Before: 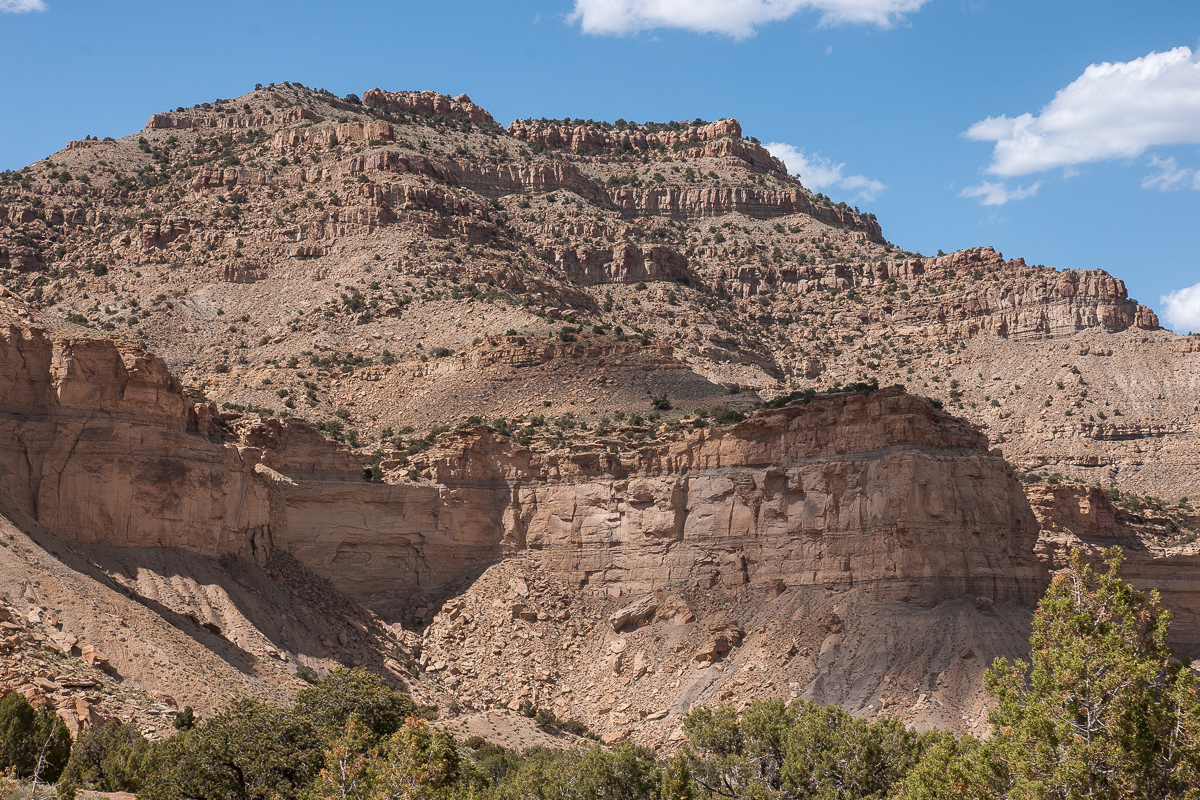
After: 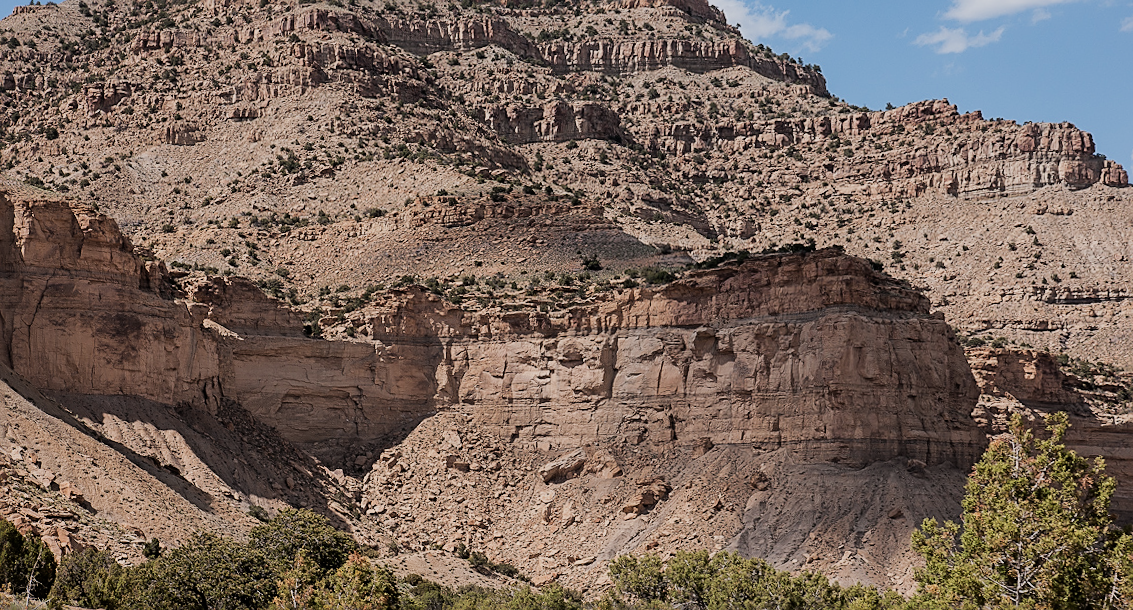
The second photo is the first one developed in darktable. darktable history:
crop and rotate: top 18.507%
rotate and perspective: rotation 0.062°, lens shift (vertical) 0.115, lens shift (horizontal) -0.133, crop left 0.047, crop right 0.94, crop top 0.061, crop bottom 0.94
exposure: compensate highlight preservation false
filmic rgb: black relative exposure -7.65 EV, white relative exposure 4.56 EV, hardness 3.61, contrast 1.106
sharpen: on, module defaults
rgb levels: preserve colors max RGB
